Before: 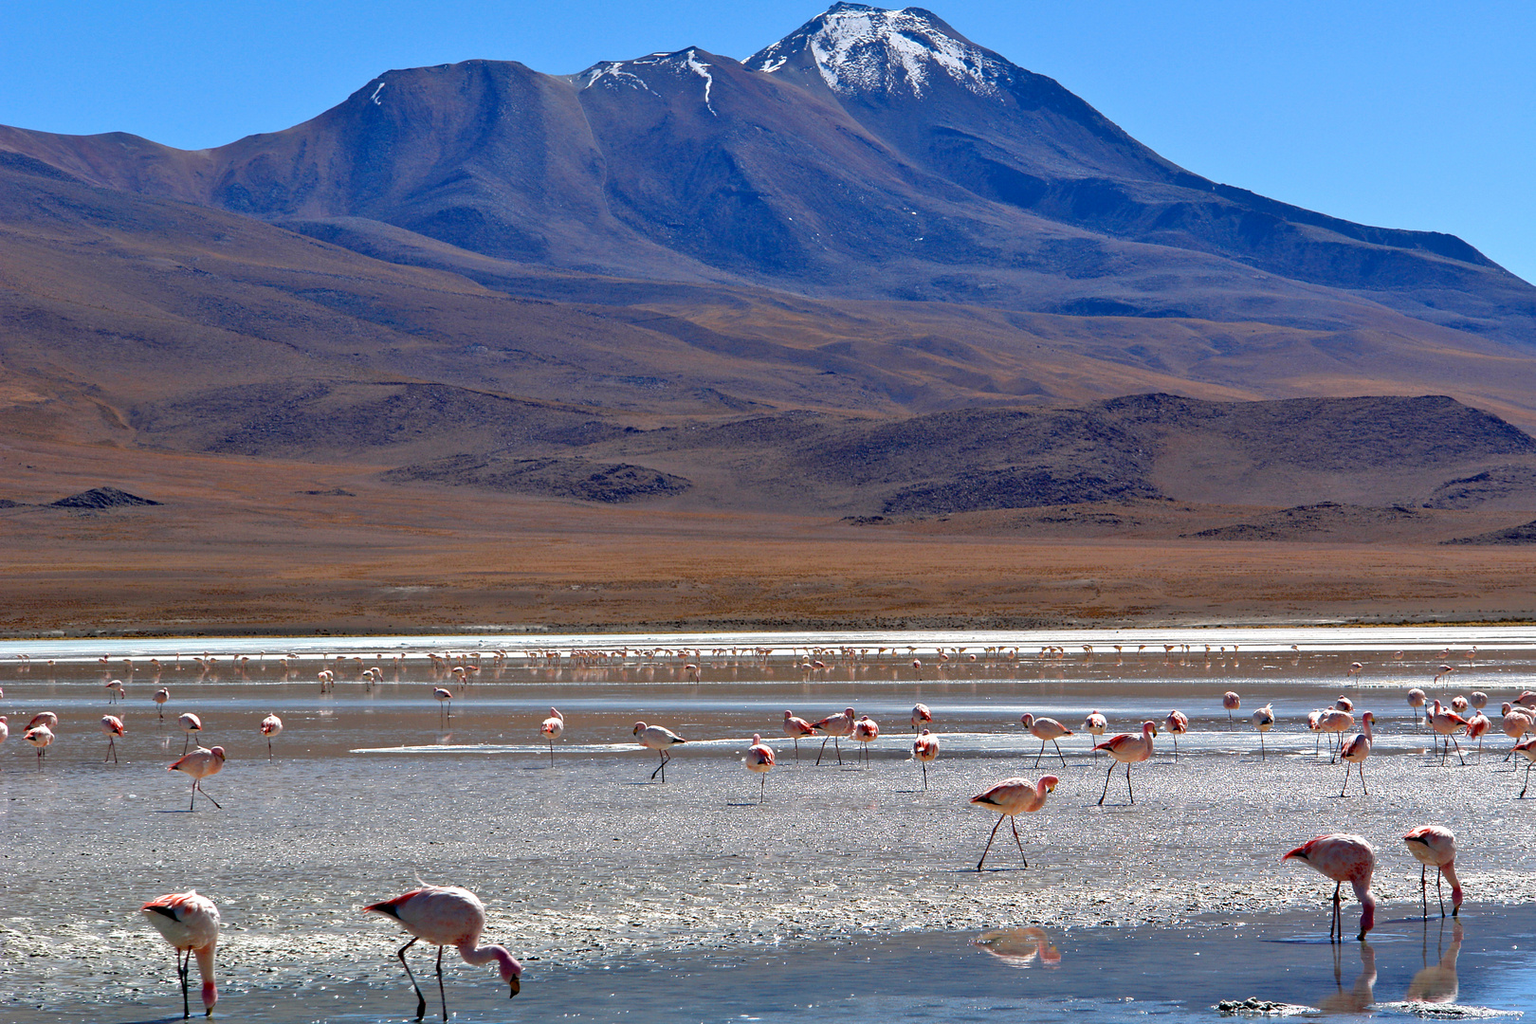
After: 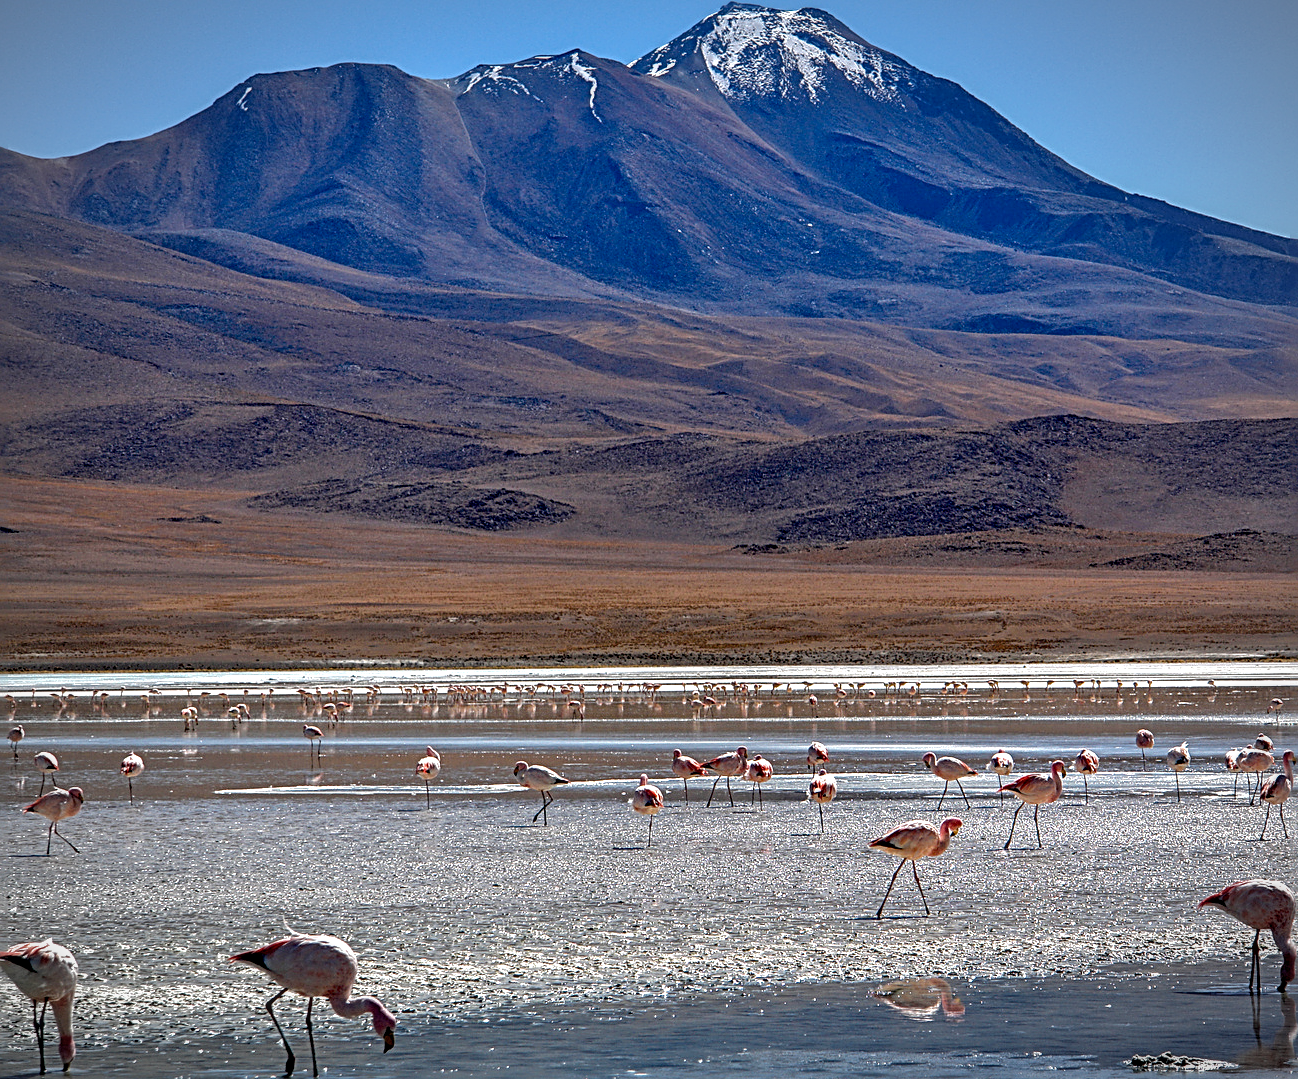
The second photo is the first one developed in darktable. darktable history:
shadows and highlights: shadows 30.24
sharpen: radius 2.984, amount 0.771
crop and rotate: left 9.544%, right 10.284%
vignetting: fall-off start 81.14%, fall-off radius 61.69%, automatic ratio true, width/height ratio 1.412, unbound false
tone curve: color space Lab, independent channels, preserve colors none
color zones: curves: ch0 [(0, 0.5) (0.143, 0.5) (0.286, 0.5) (0.429, 0.5) (0.571, 0.5) (0.714, 0.476) (0.857, 0.5) (1, 0.5)]; ch2 [(0, 0.5) (0.143, 0.5) (0.286, 0.5) (0.429, 0.5) (0.571, 0.5) (0.714, 0.487) (0.857, 0.5) (1, 0.5)]
local contrast: highlights 24%, detail 150%
